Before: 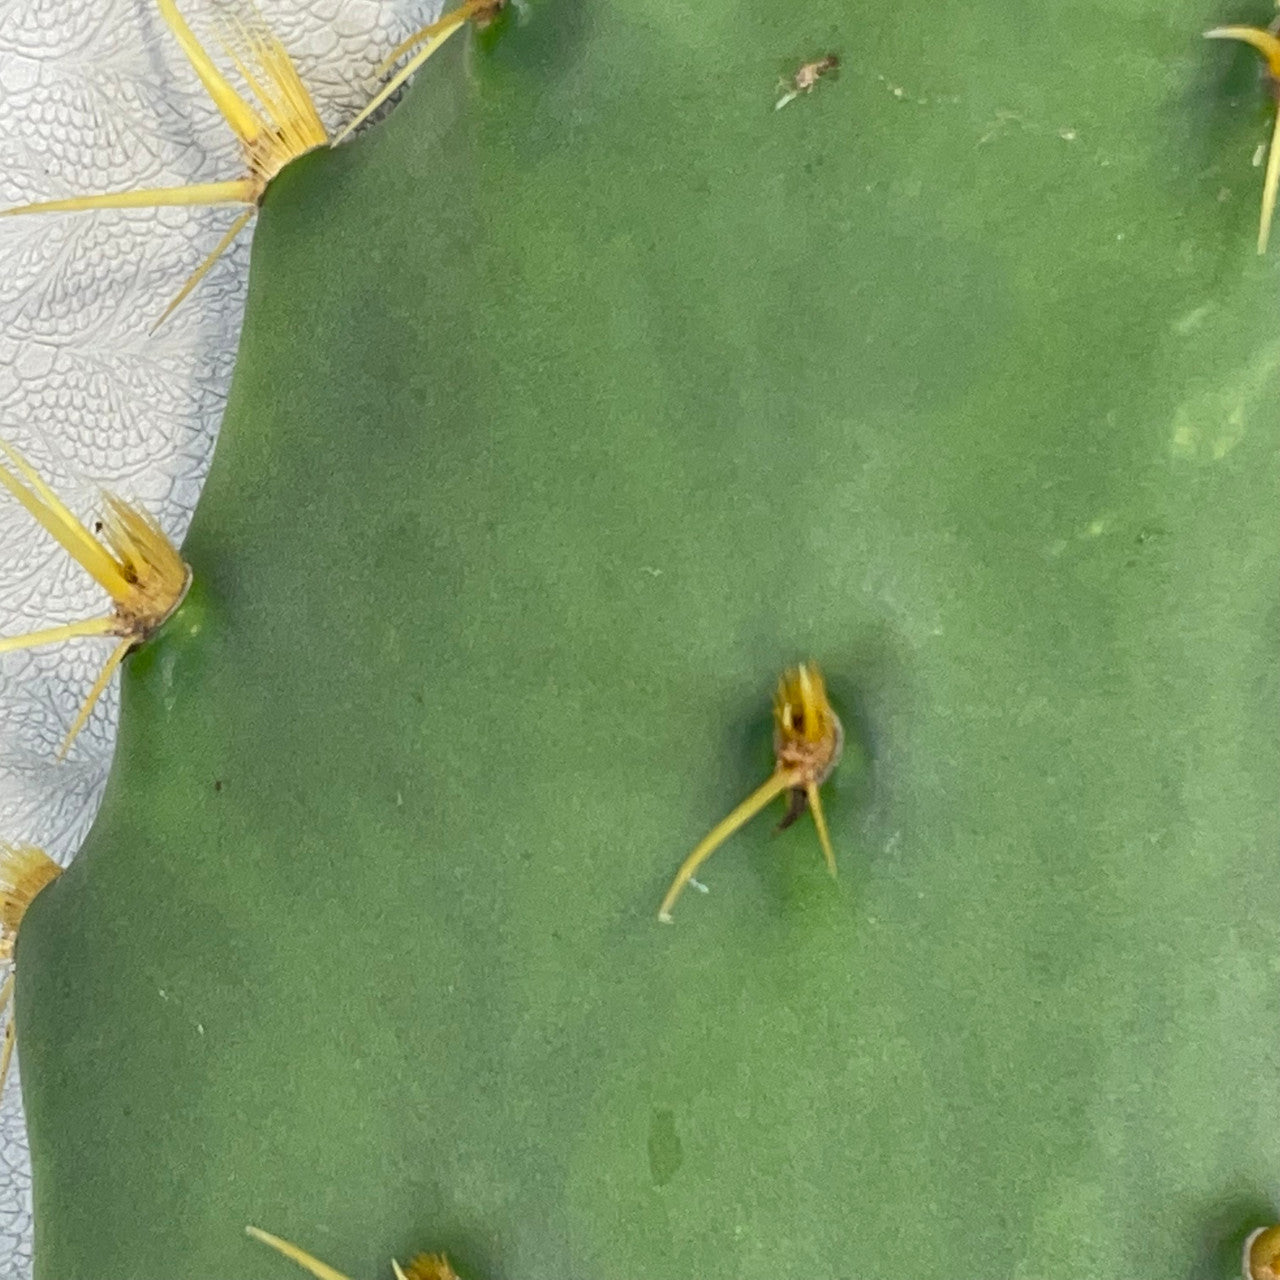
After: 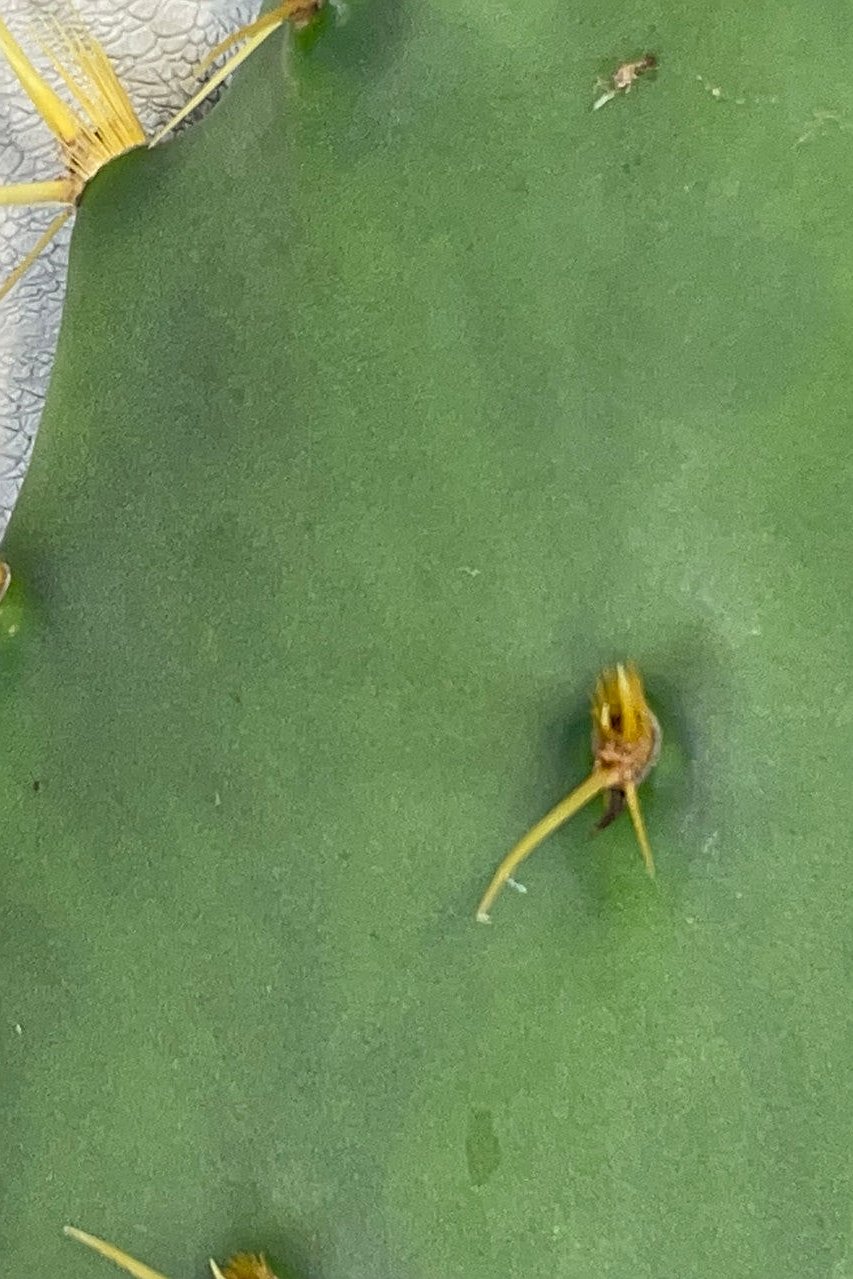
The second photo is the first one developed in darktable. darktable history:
sharpen: on, module defaults
crop and rotate: left 14.292%, right 19.041%
color balance: on, module defaults
